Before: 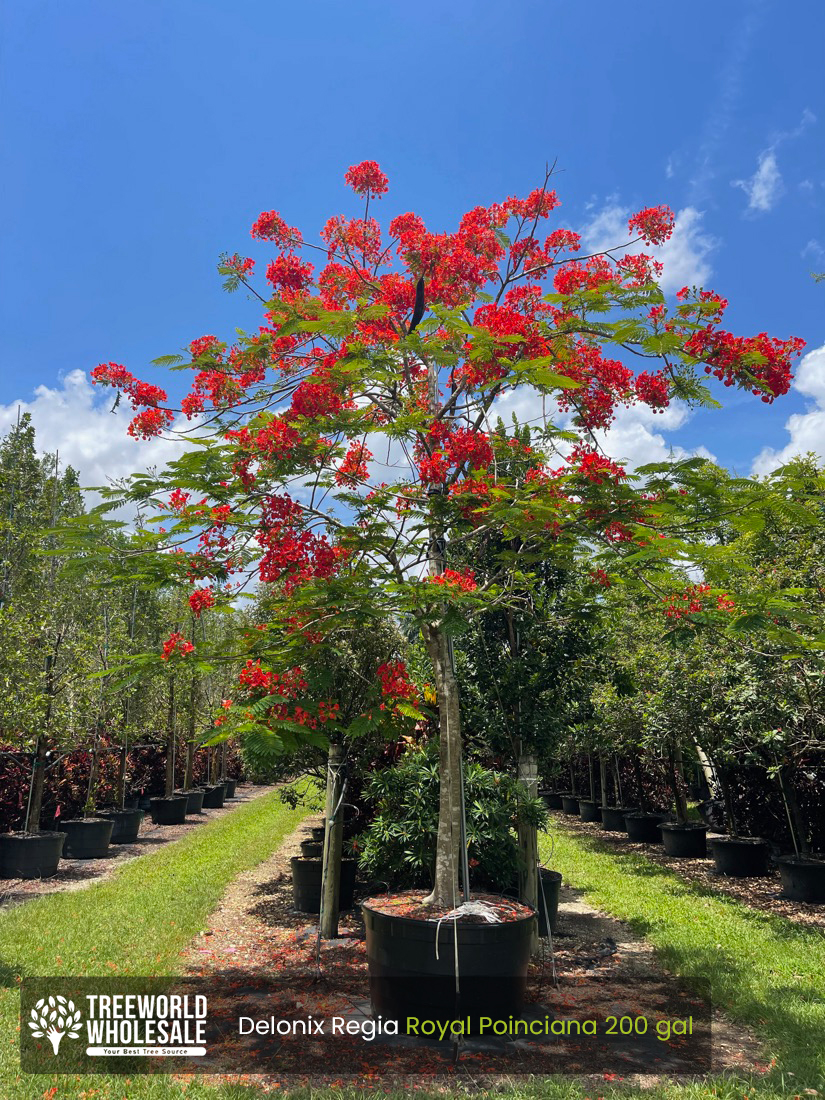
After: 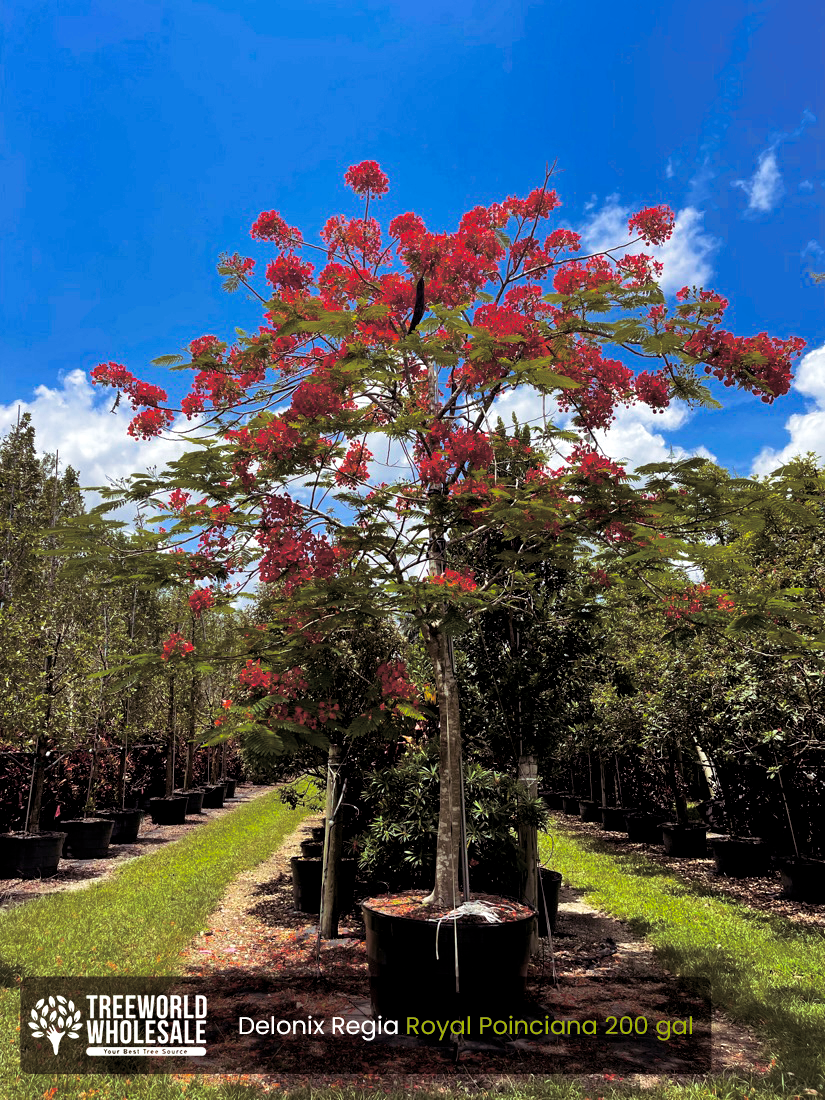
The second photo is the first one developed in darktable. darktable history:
exposure: black level correction 0.012, compensate highlight preservation false
split-toning: shadows › saturation 0.24, highlights › hue 54°, highlights › saturation 0.24
color balance rgb: linear chroma grading › shadows 16%, perceptual saturation grading › global saturation 8%, perceptual saturation grading › shadows 4%, perceptual brilliance grading › global brilliance 2%, perceptual brilliance grading › highlights 8%, perceptual brilliance grading › shadows -4%, global vibrance 16%, saturation formula JzAzBz (2021)
